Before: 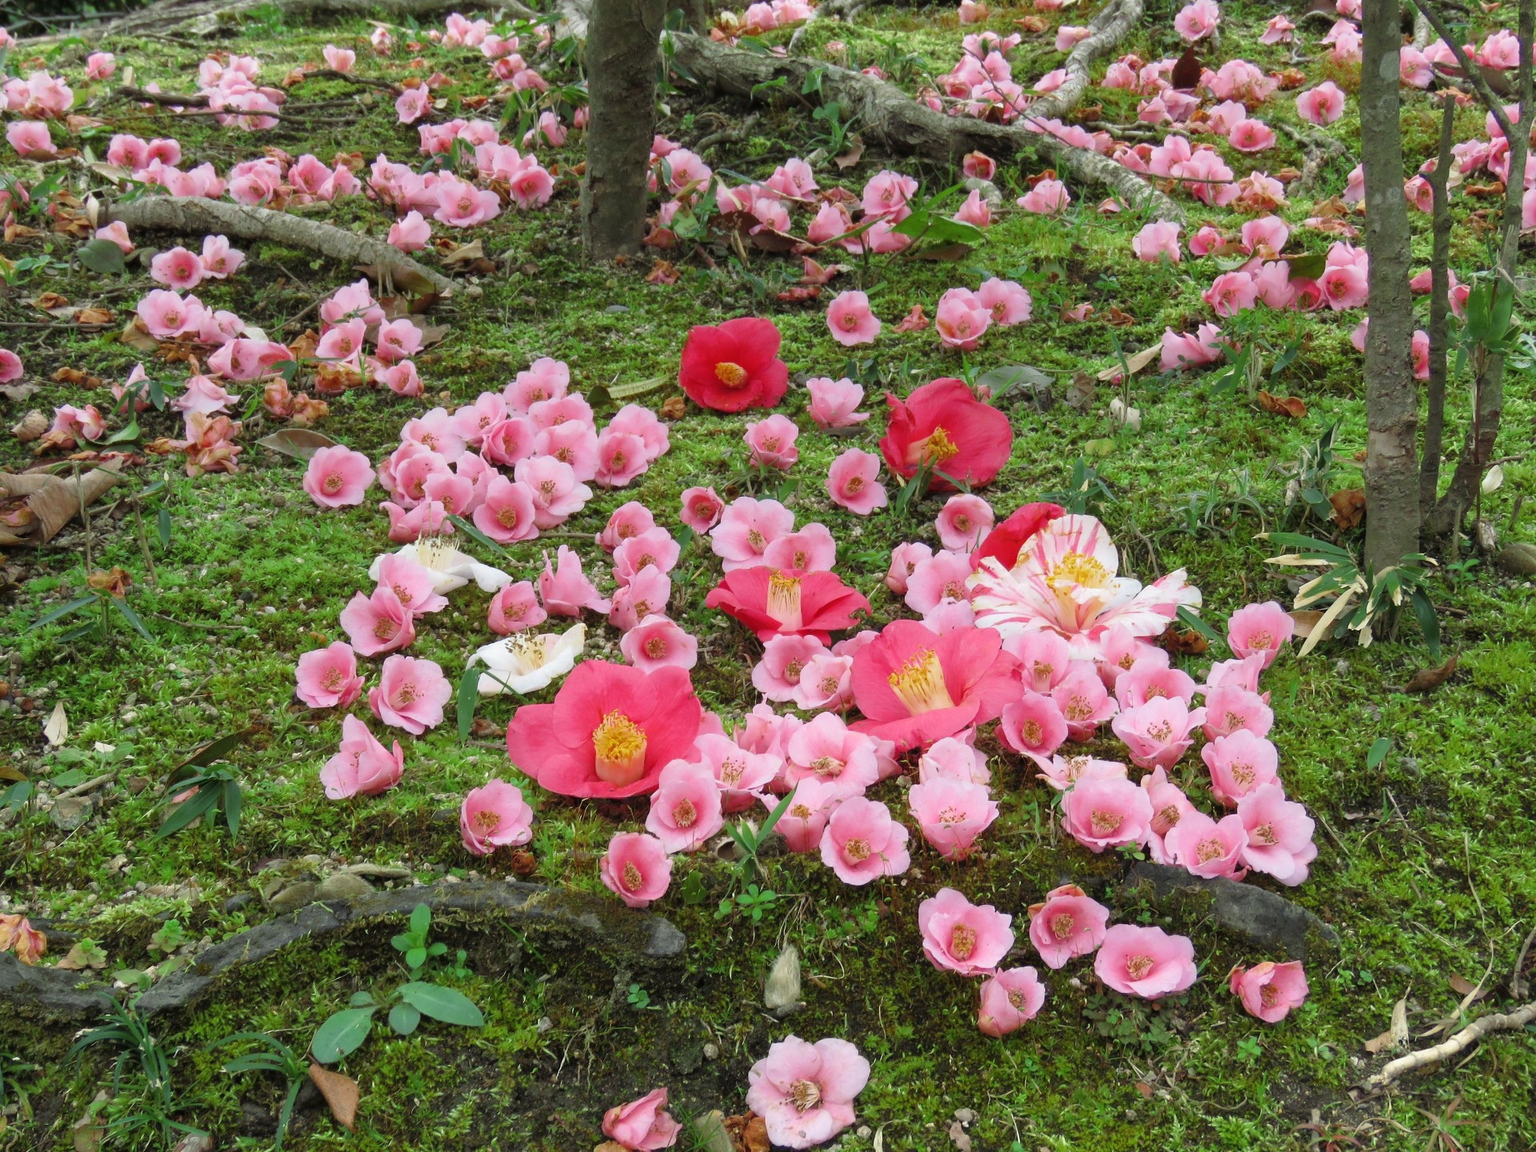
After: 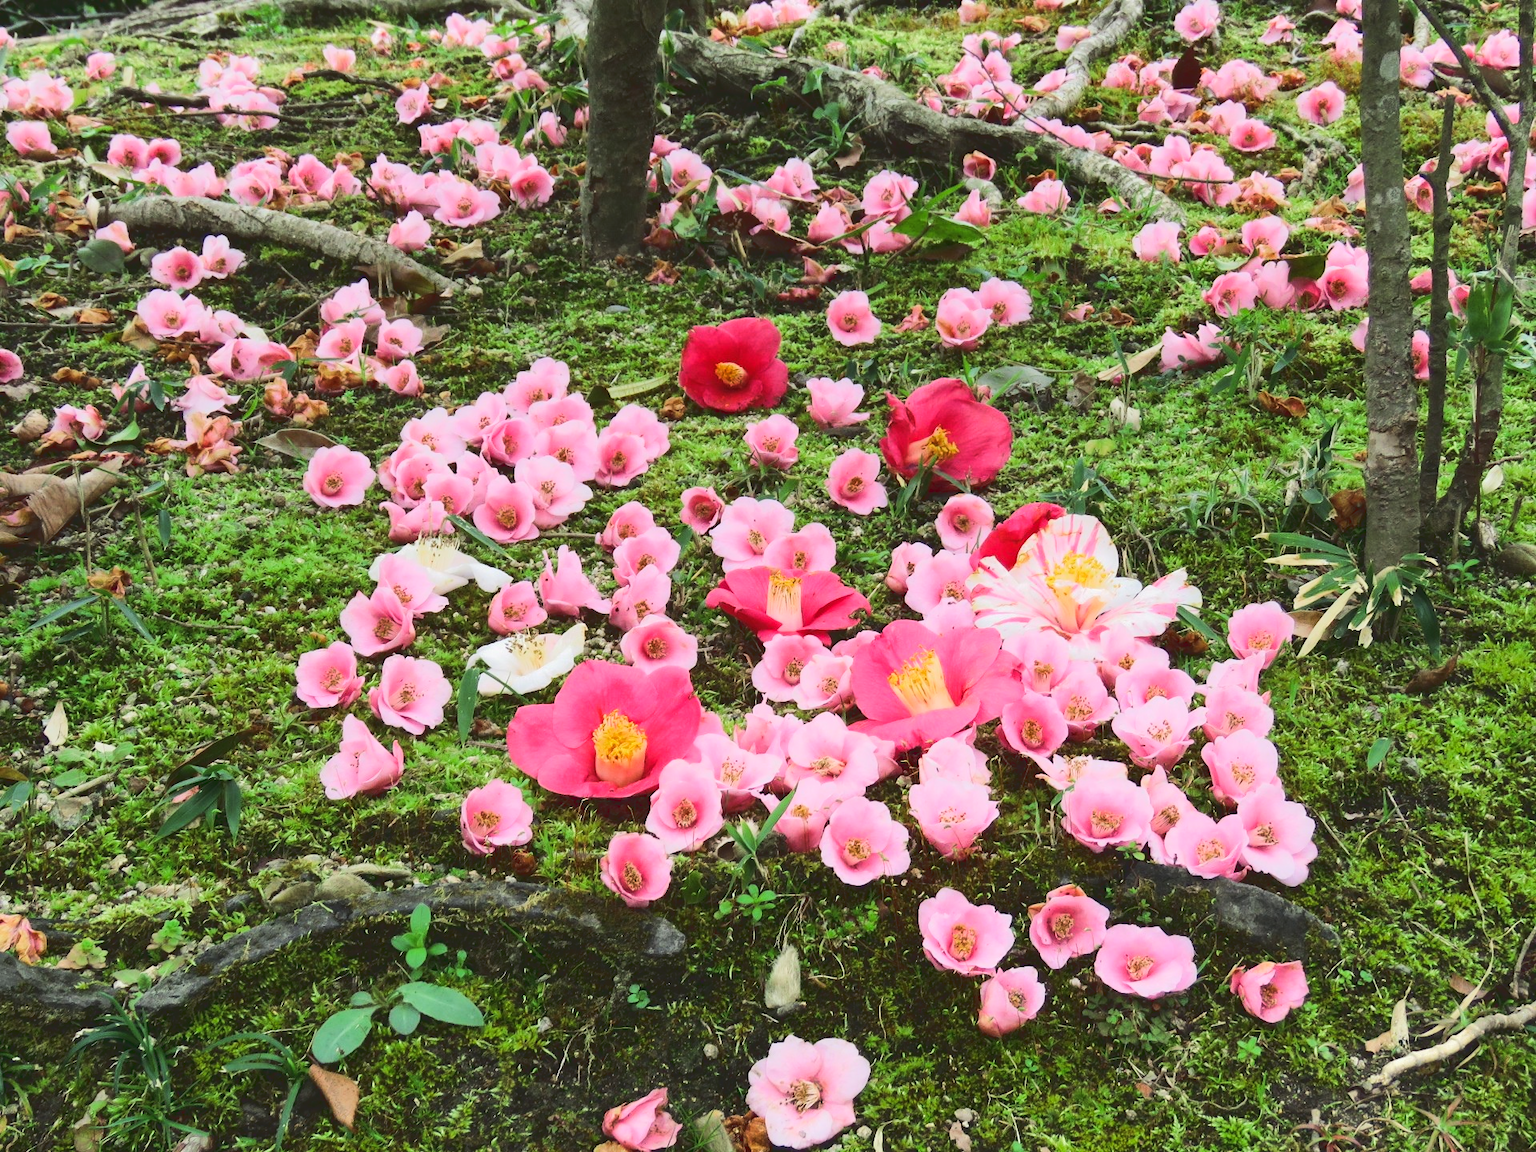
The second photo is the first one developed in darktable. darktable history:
tone curve: curves: ch0 [(0, 0) (0.003, 0.13) (0.011, 0.13) (0.025, 0.134) (0.044, 0.136) (0.069, 0.139) (0.1, 0.144) (0.136, 0.151) (0.177, 0.171) (0.224, 0.2) (0.277, 0.247) (0.335, 0.318) (0.399, 0.412) (0.468, 0.536) (0.543, 0.659) (0.623, 0.746) (0.709, 0.812) (0.801, 0.871) (0.898, 0.915) (1, 1)], color space Lab, linked channels
